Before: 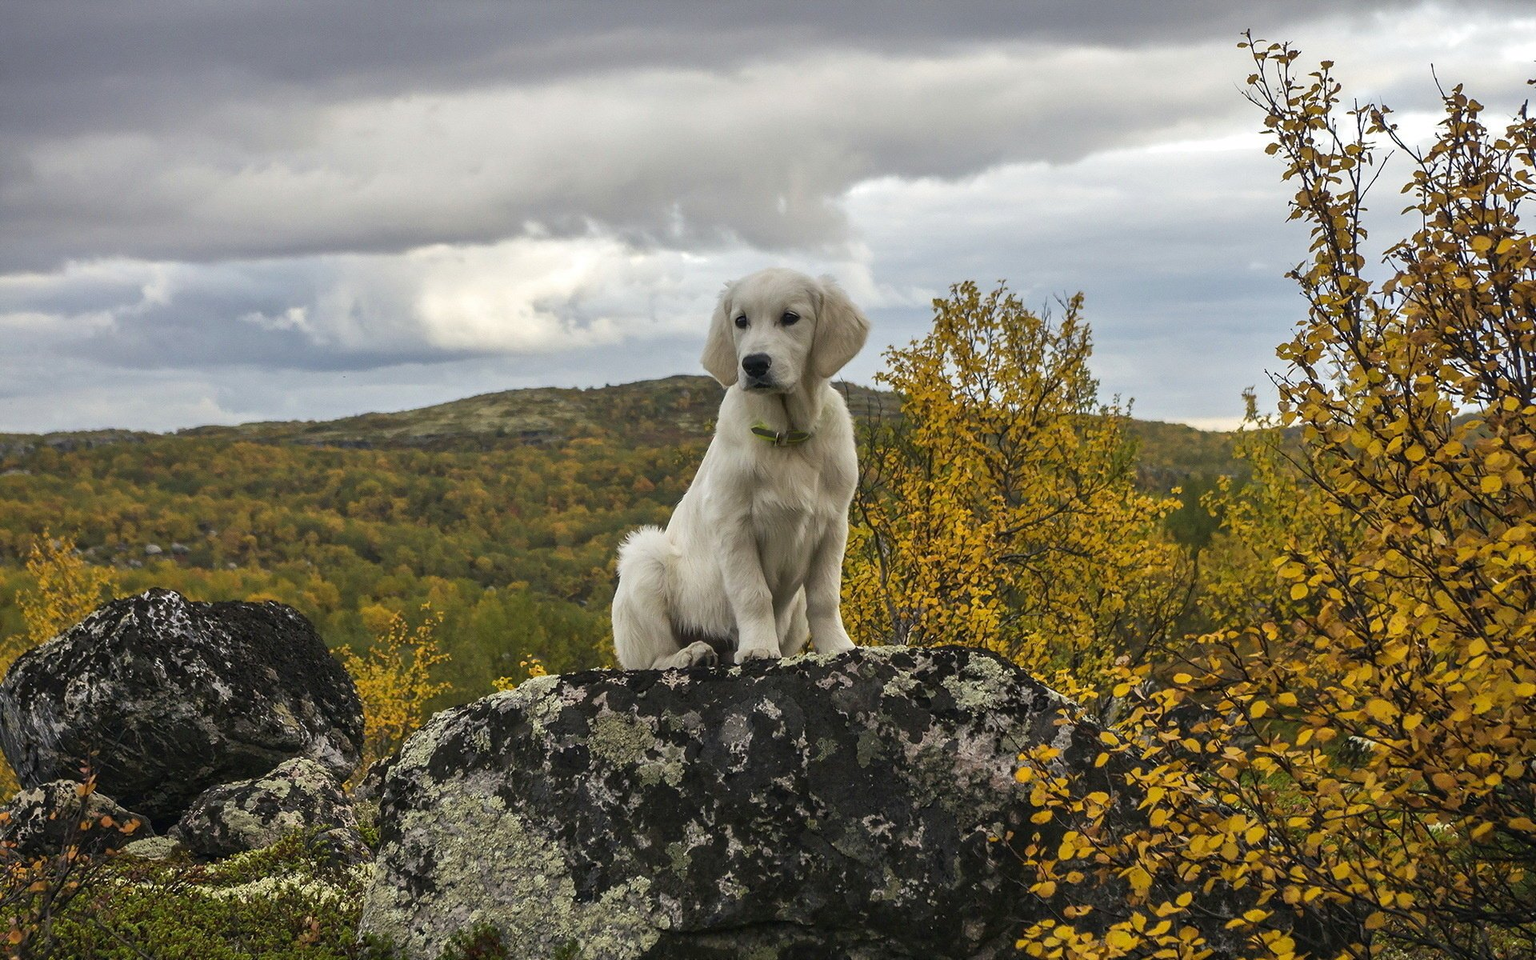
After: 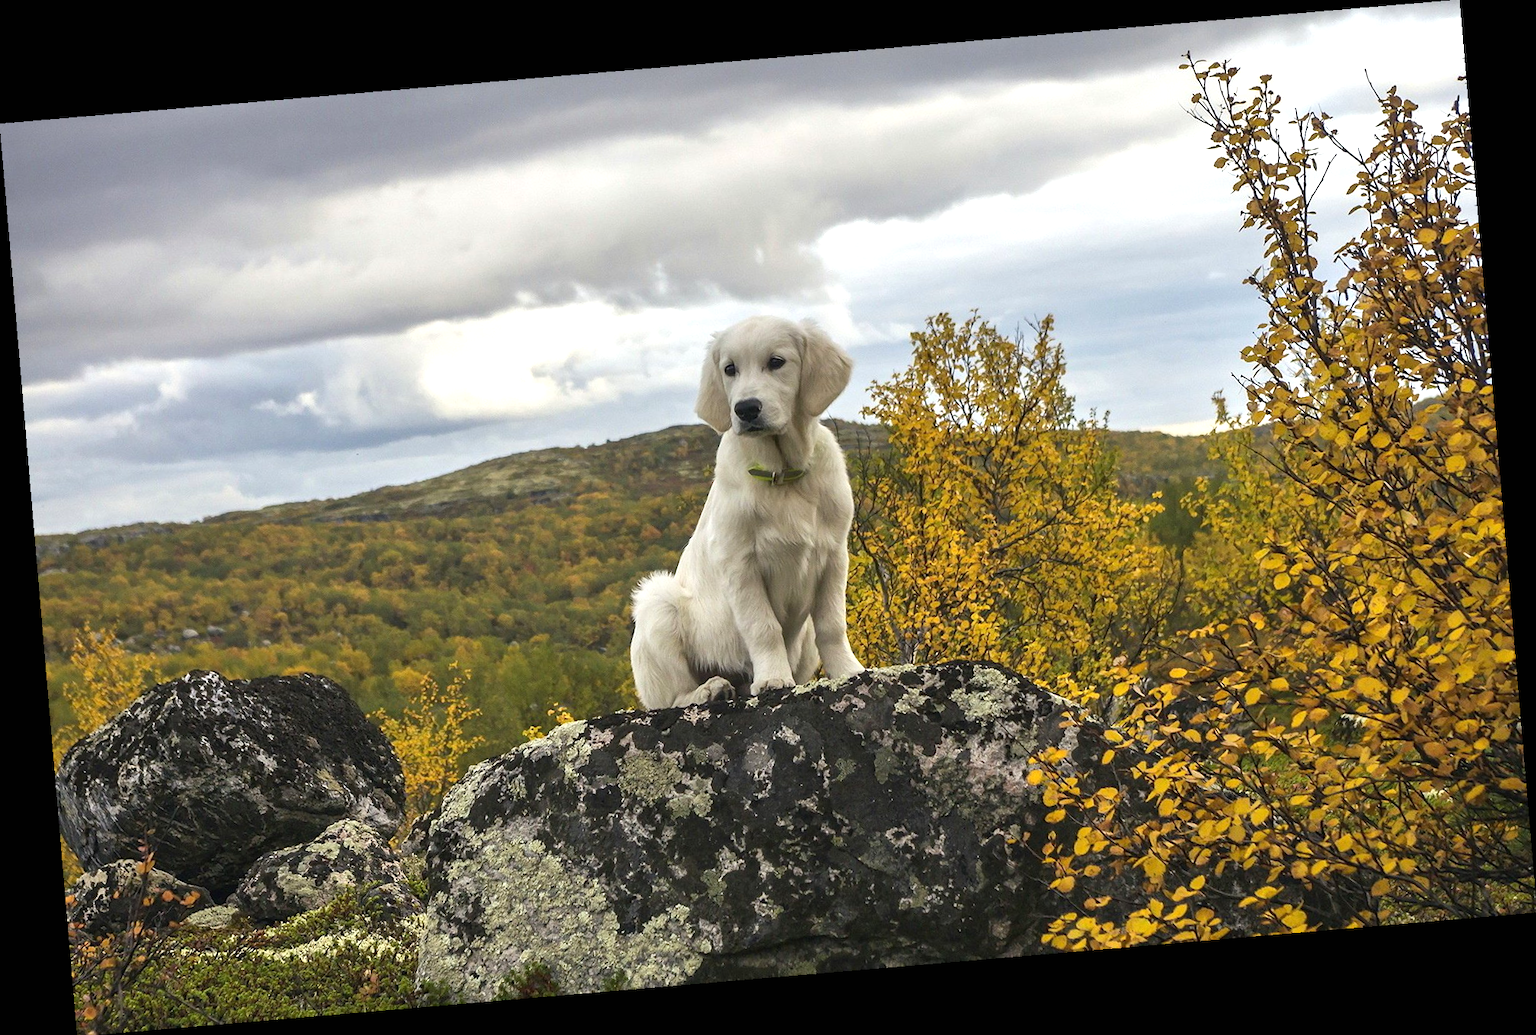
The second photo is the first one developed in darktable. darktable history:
exposure: black level correction 0, exposure 0.5 EV, compensate highlight preservation false
rotate and perspective: rotation -4.86°, automatic cropping off
white balance: emerald 1
